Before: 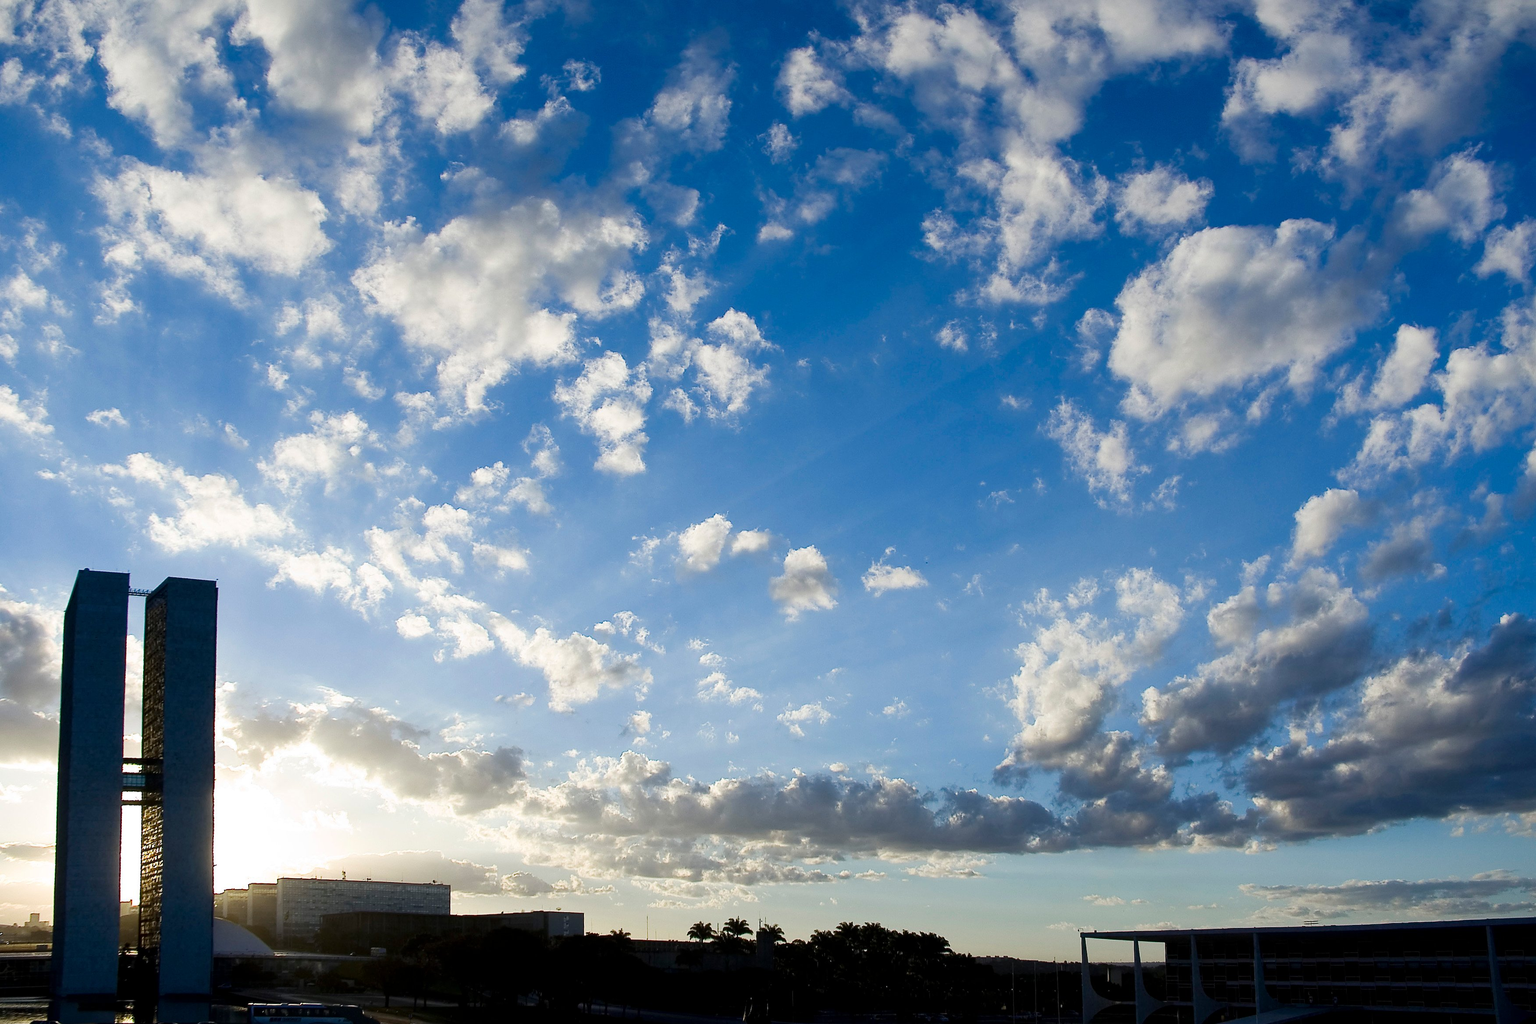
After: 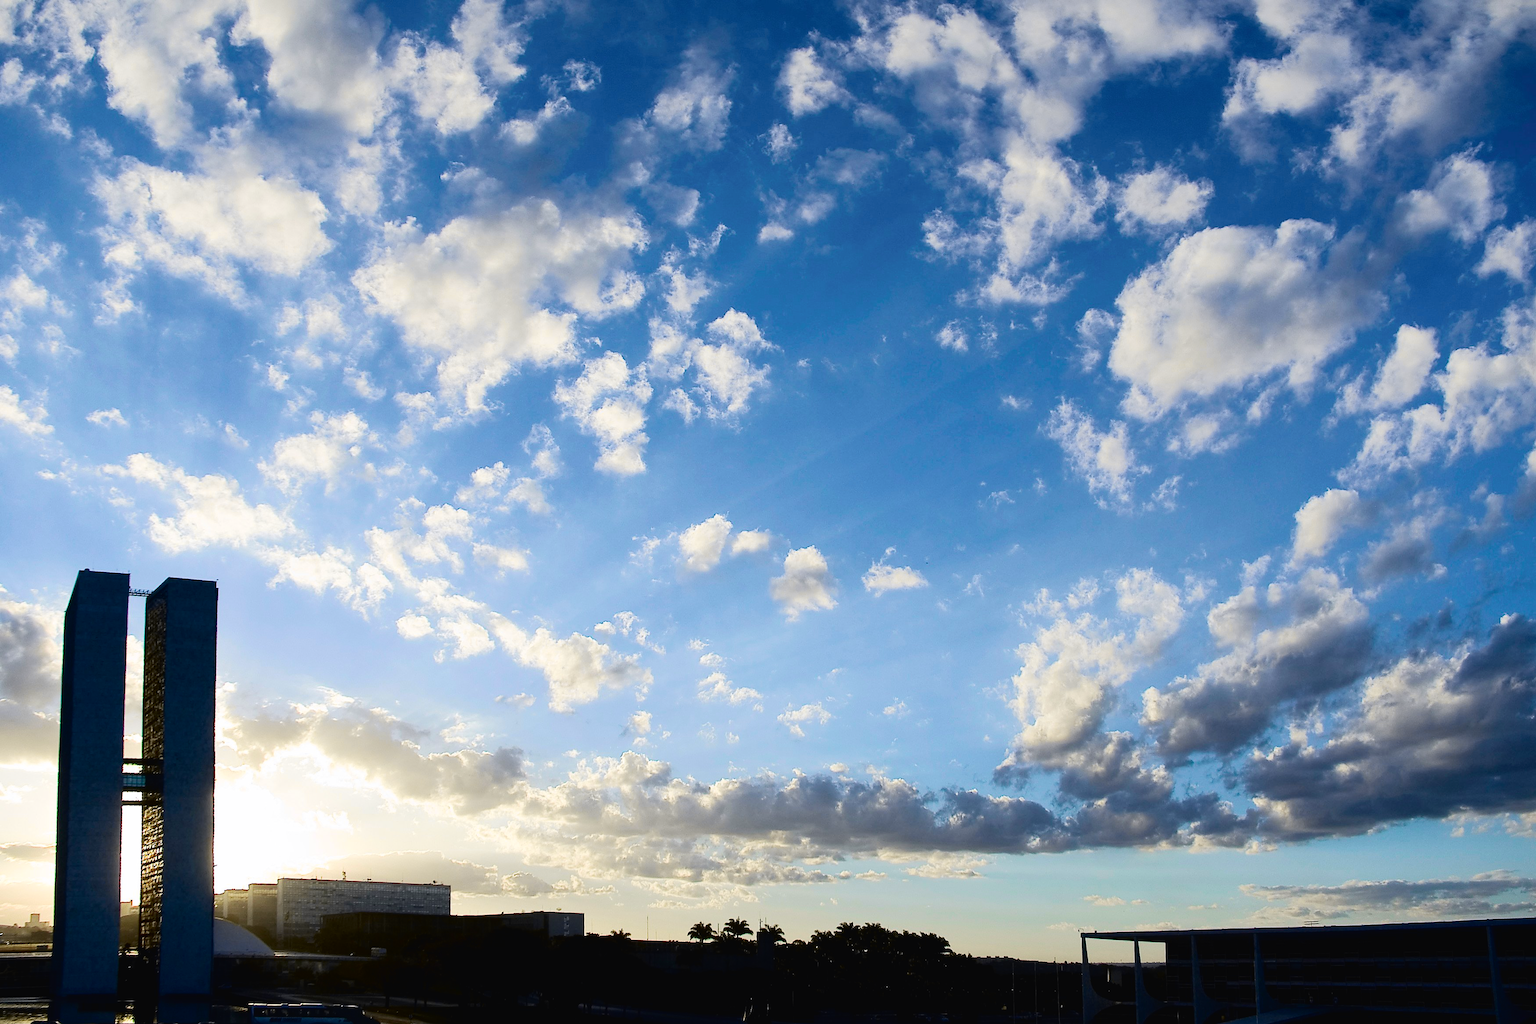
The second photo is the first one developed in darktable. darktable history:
tone curve: curves: ch0 [(0, 0.018) (0.061, 0.041) (0.205, 0.191) (0.289, 0.292) (0.39, 0.424) (0.493, 0.551) (0.666, 0.743) (0.795, 0.841) (1, 0.998)]; ch1 [(0, 0) (0.385, 0.343) (0.439, 0.415) (0.494, 0.498) (0.501, 0.501) (0.51, 0.509) (0.548, 0.563) (0.586, 0.61) (0.684, 0.658) (0.783, 0.804) (1, 1)]; ch2 [(0, 0) (0.304, 0.31) (0.403, 0.399) (0.441, 0.428) (0.47, 0.469) (0.498, 0.496) (0.524, 0.538) (0.566, 0.579) (0.648, 0.665) (0.697, 0.699) (1, 1)], color space Lab, independent channels, preserve colors none
